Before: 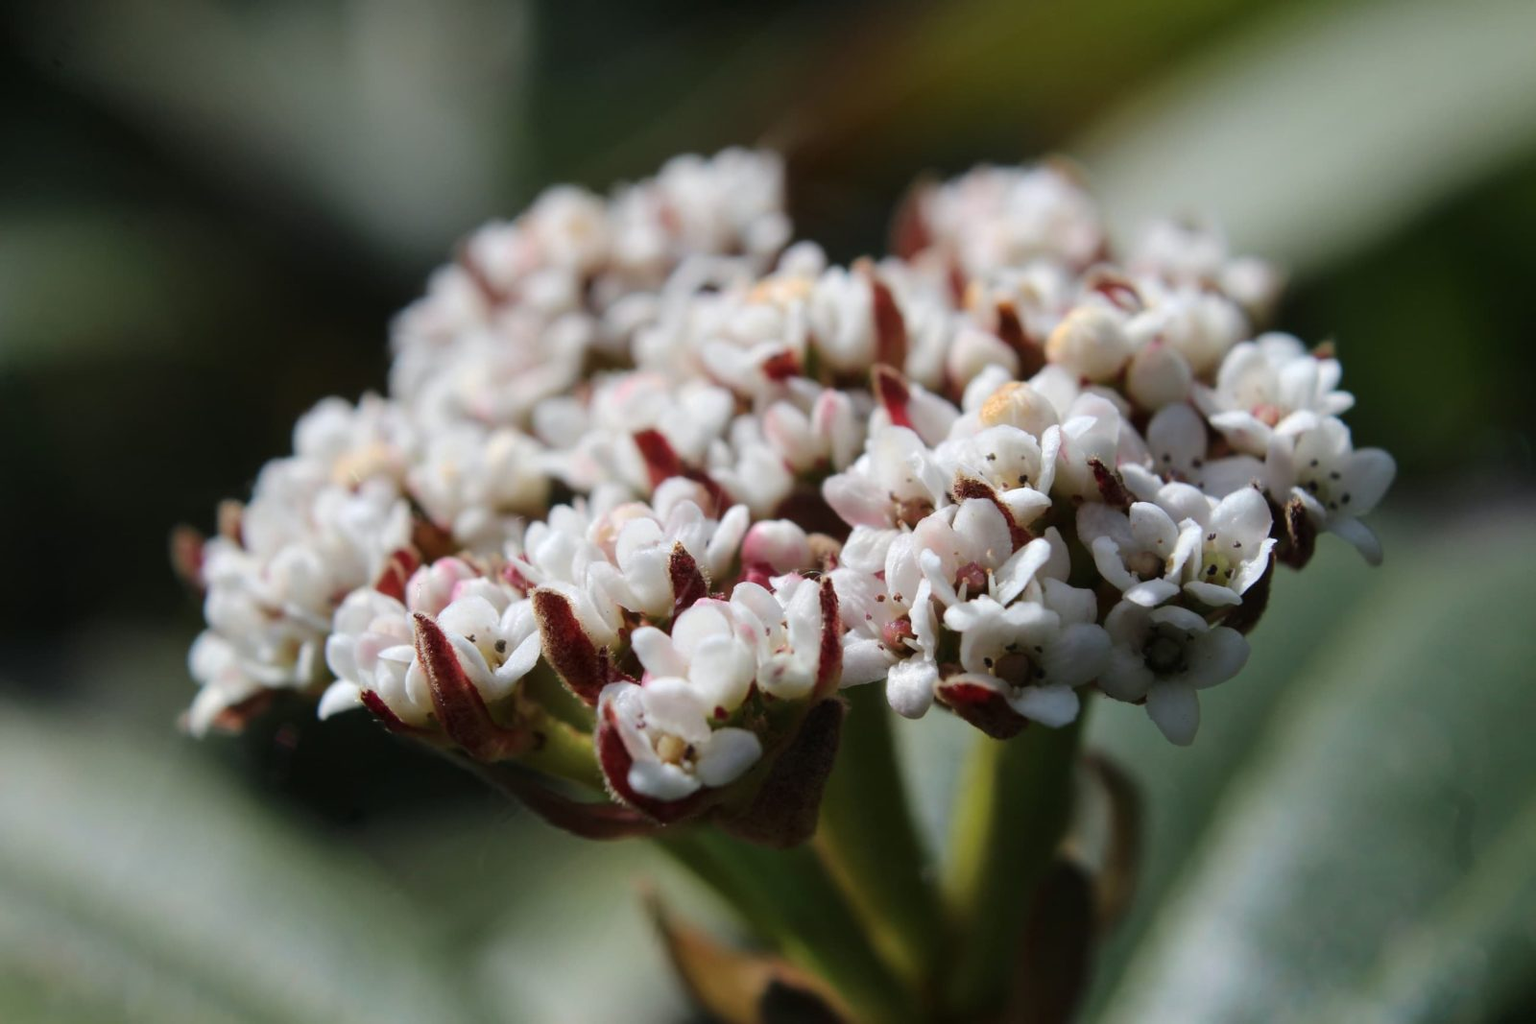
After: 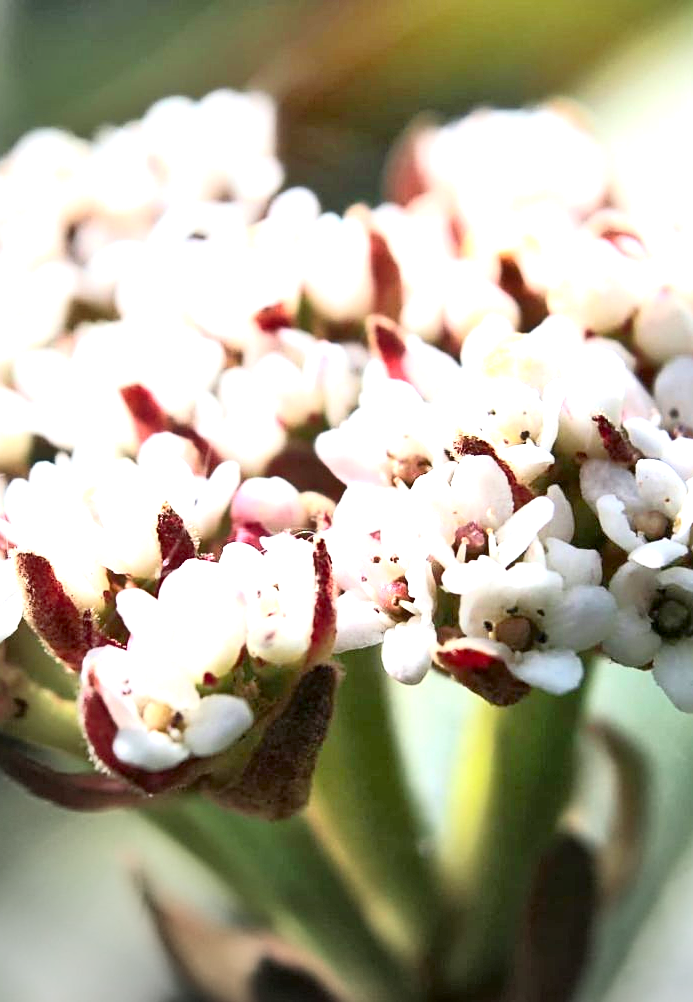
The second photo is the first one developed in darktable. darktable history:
crop: left 33.848%, top 6.019%, right 22.805%
sharpen: on, module defaults
exposure: black level correction 0.001, exposure 1.728 EV, compensate exposure bias true, compensate highlight preservation false
contrast brightness saturation: contrast 0.274
vignetting: center (0.217, -0.242)
tone equalizer: -7 EV 0.156 EV, -6 EV 0.631 EV, -5 EV 1.14 EV, -4 EV 1.33 EV, -3 EV 1.13 EV, -2 EV 0.6 EV, -1 EV 0.15 EV
